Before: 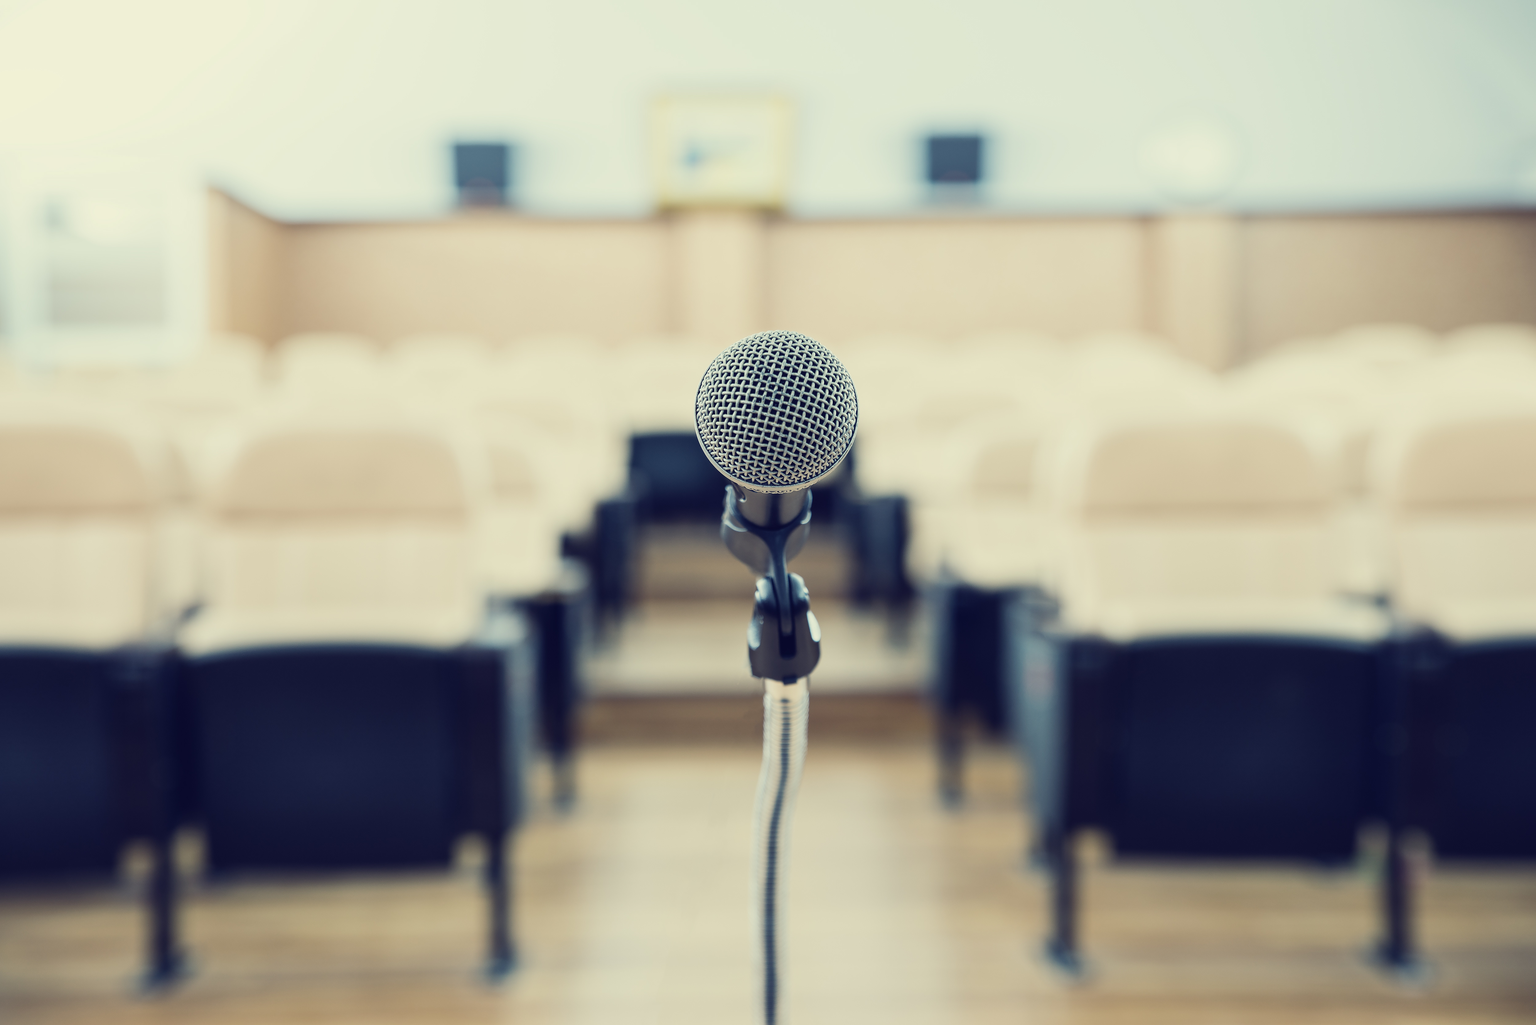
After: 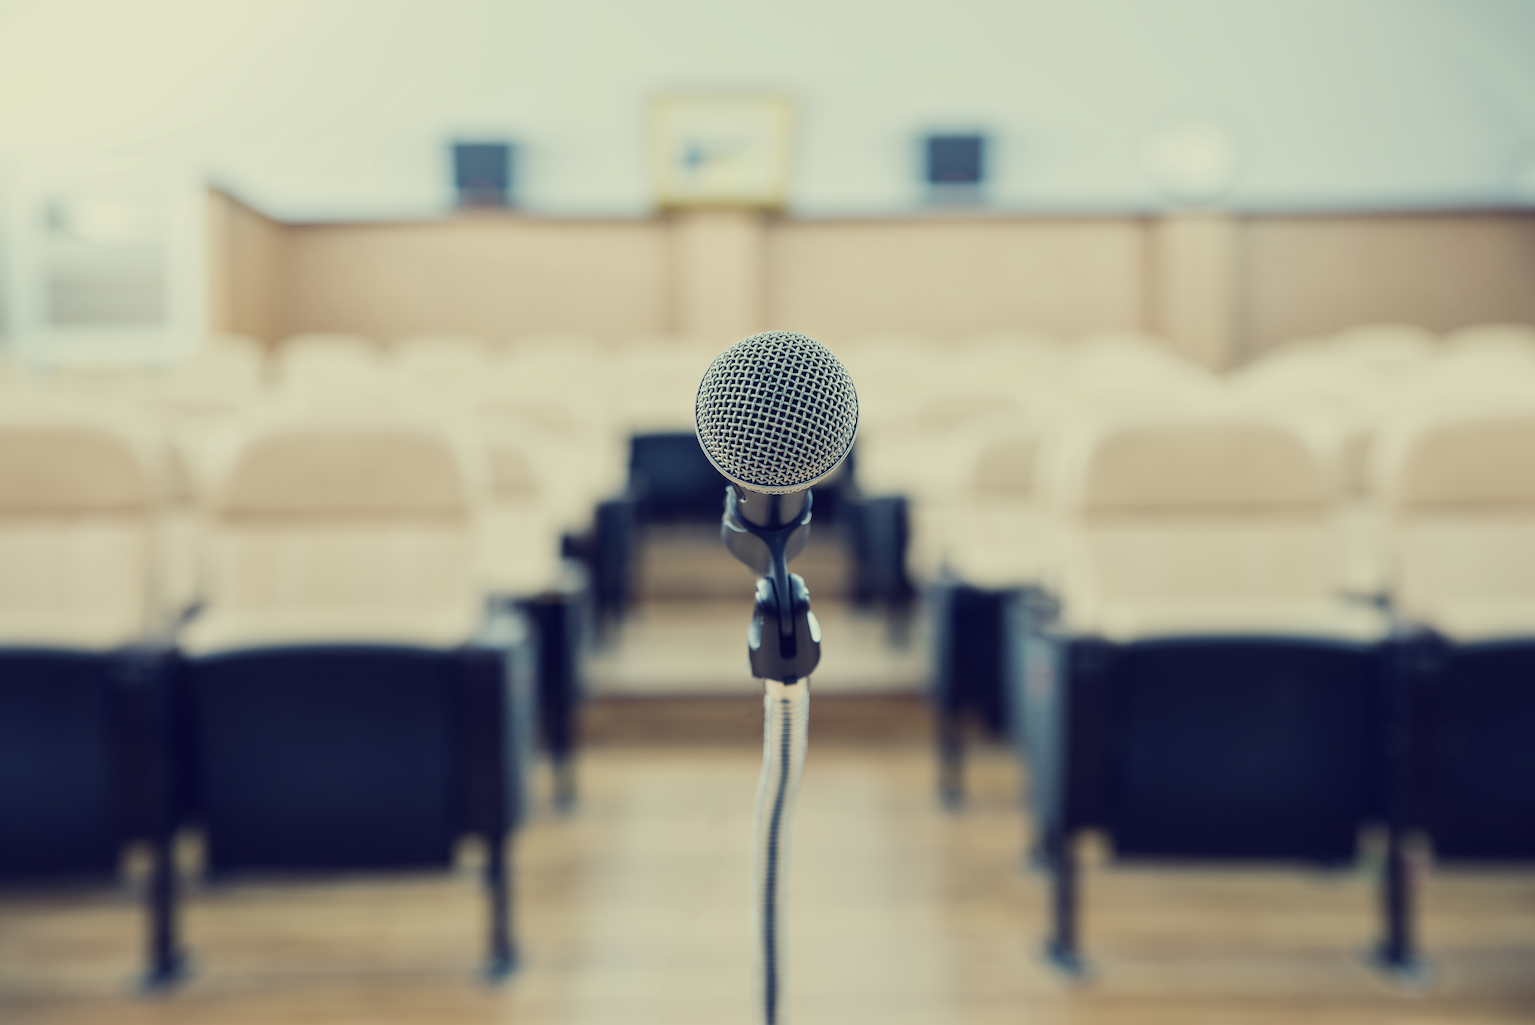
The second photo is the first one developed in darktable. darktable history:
shadows and highlights: shadows -20.52, white point adjustment -2.15, highlights -34.77
